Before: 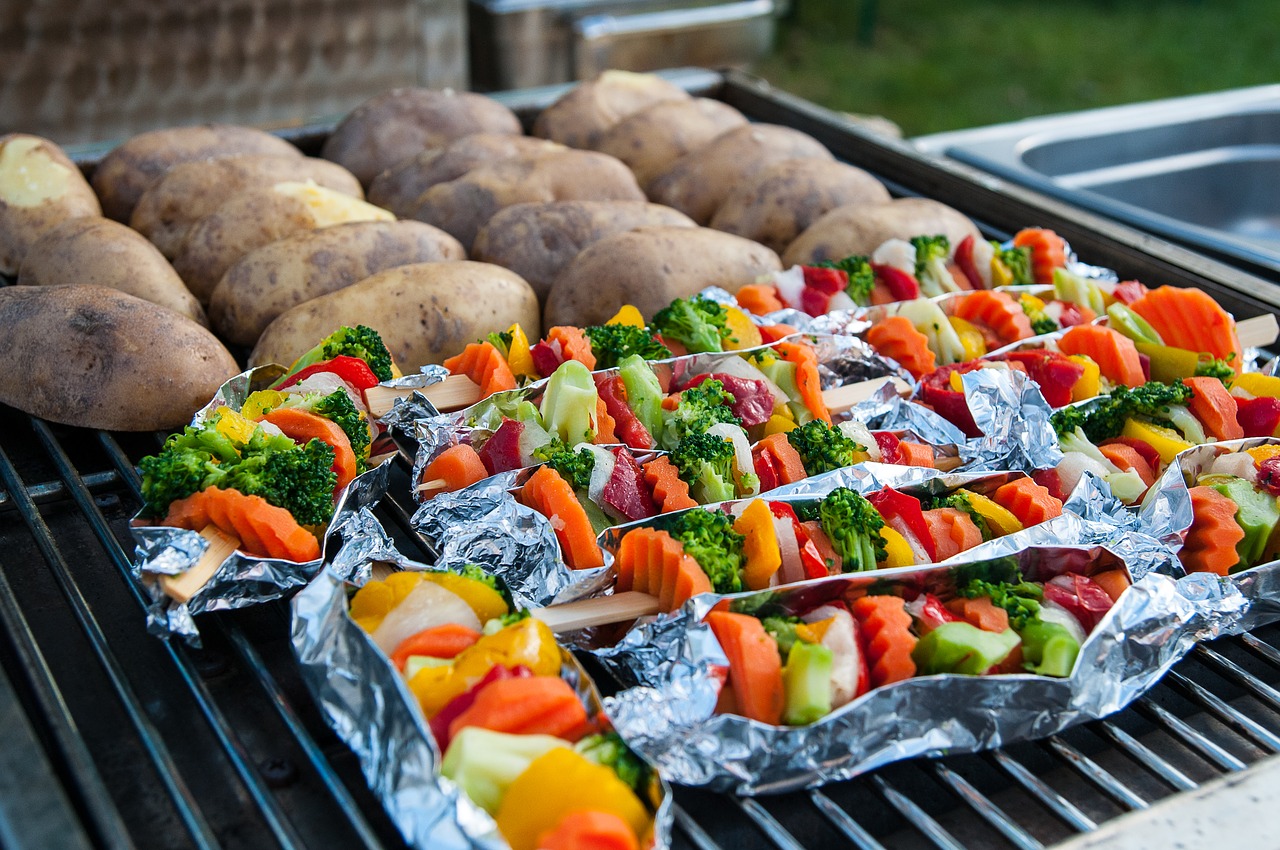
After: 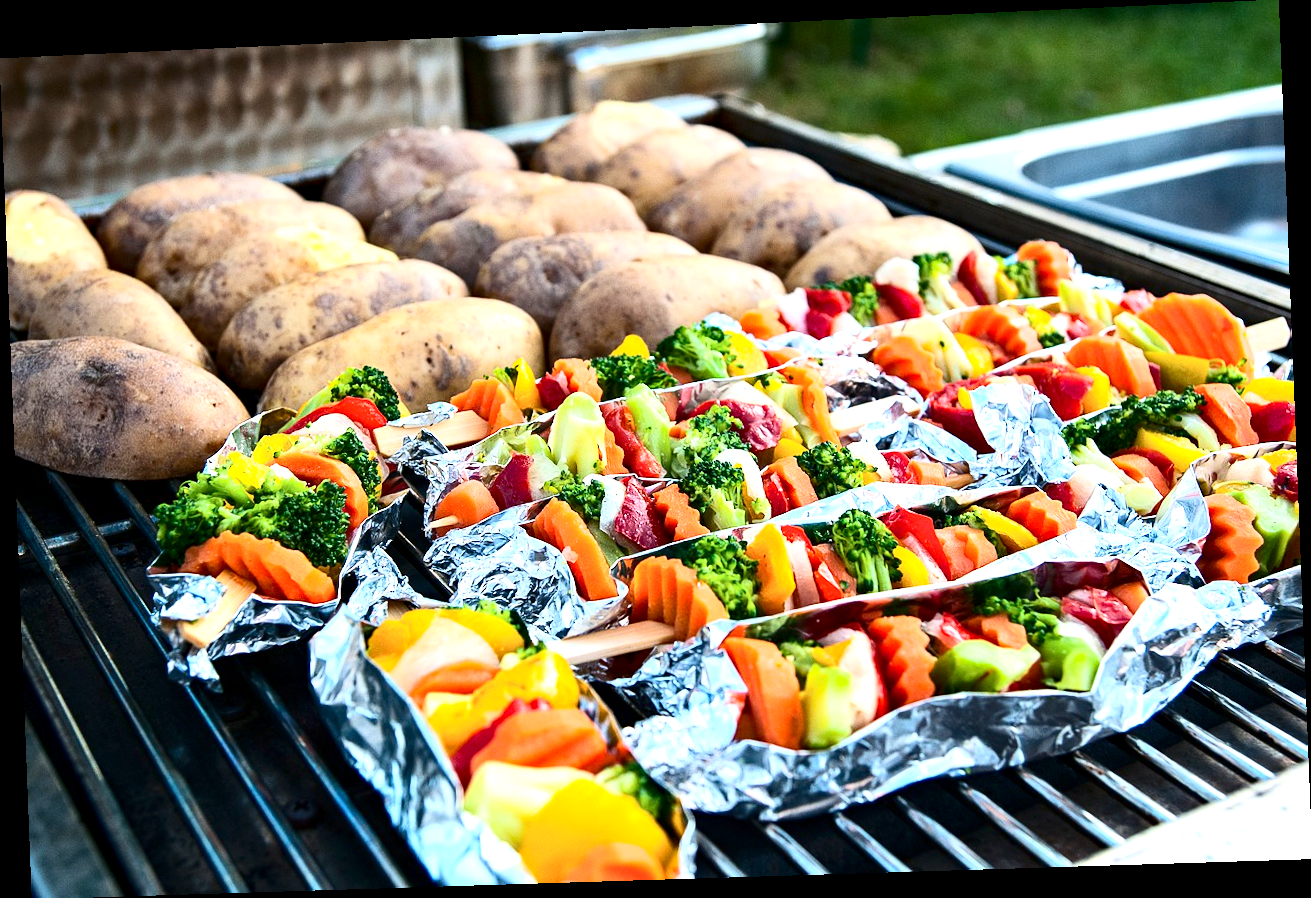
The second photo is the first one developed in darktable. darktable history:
rotate and perspective: rotation -2.22°, lens shift (horizontal) -0.022, automatic cropping off
exposure: black level correction 0.001, exposure 0.955 EV, compensate exposure bias true, compensate highlight preservation false
haze removal: compatibility mode true, adaptive false
contrast brightness saturation: contrast 0.28
